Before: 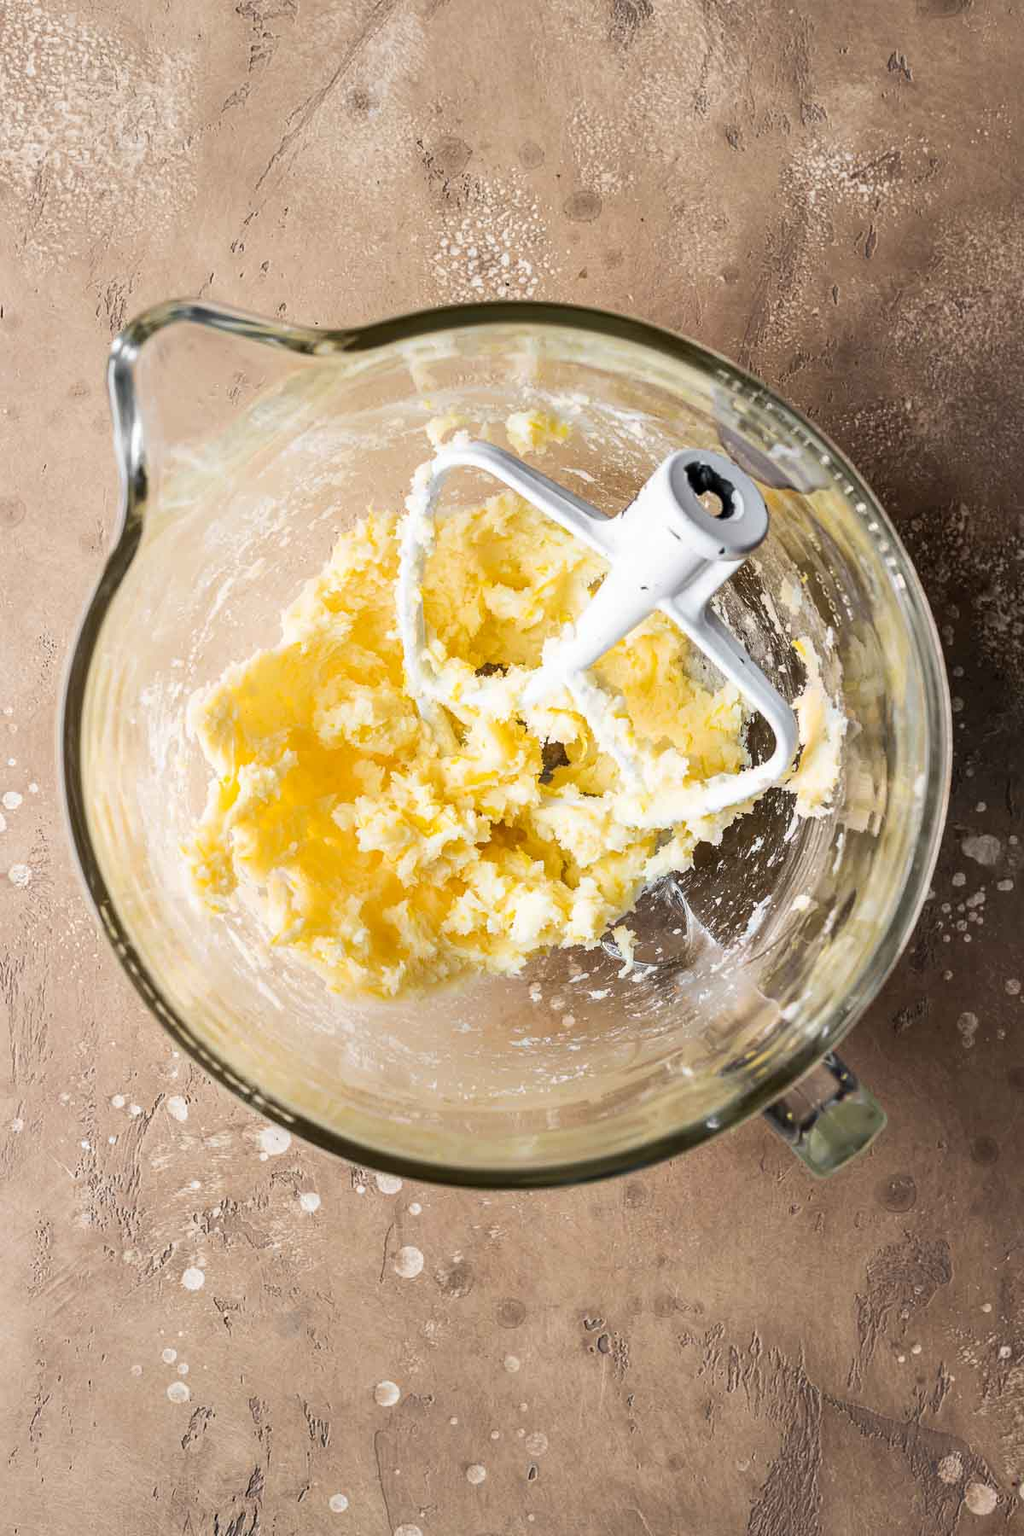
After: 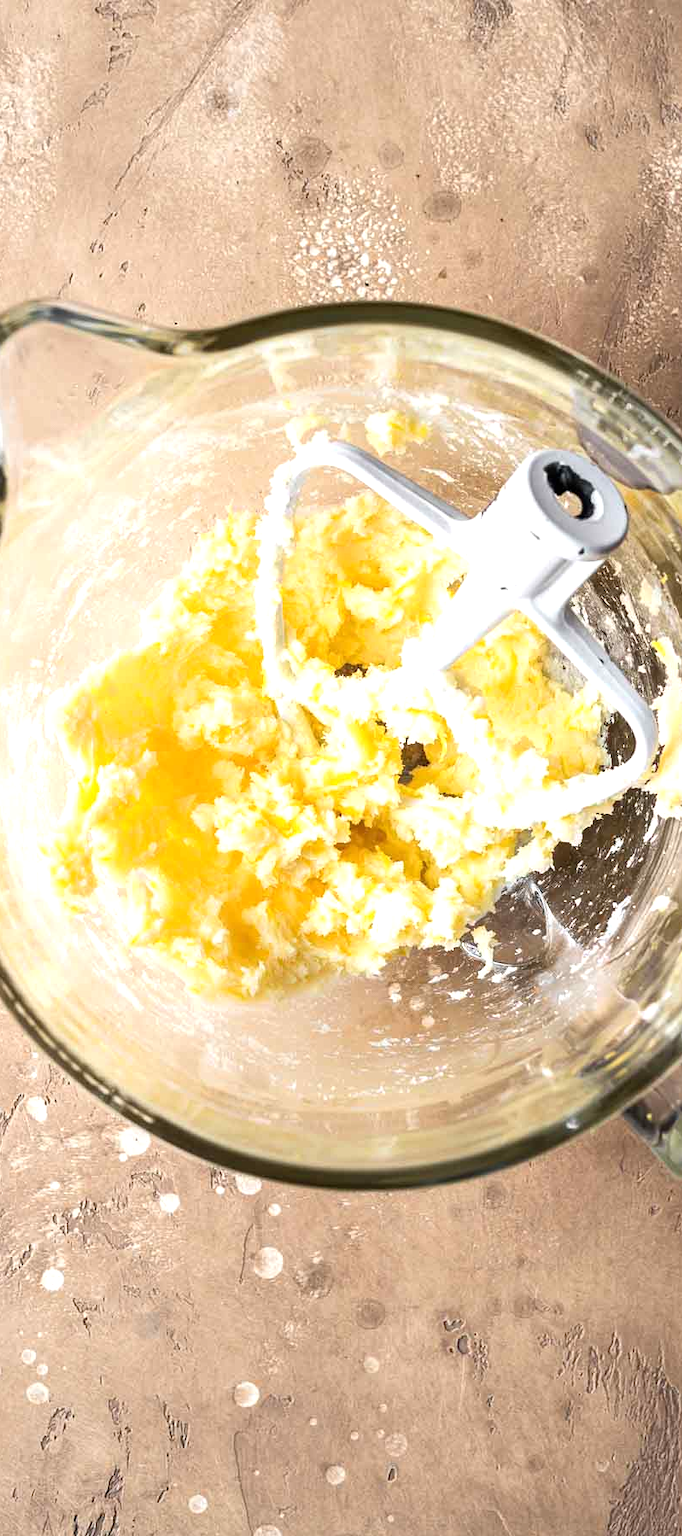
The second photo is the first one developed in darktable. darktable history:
crop and rotate: left 13.799%, right 19.568%
exposure: black level correction 0, exposure 0.499 EV, compensate highlight preservation false
